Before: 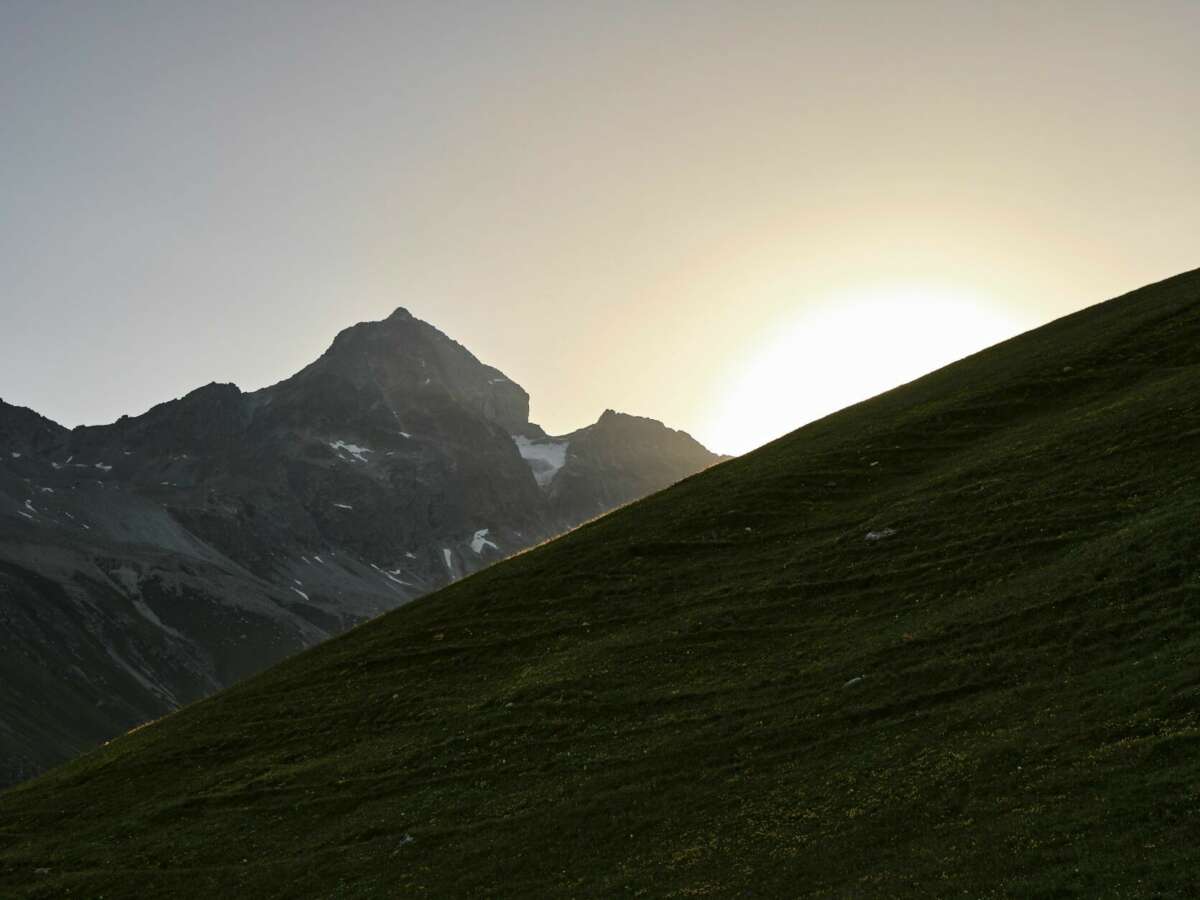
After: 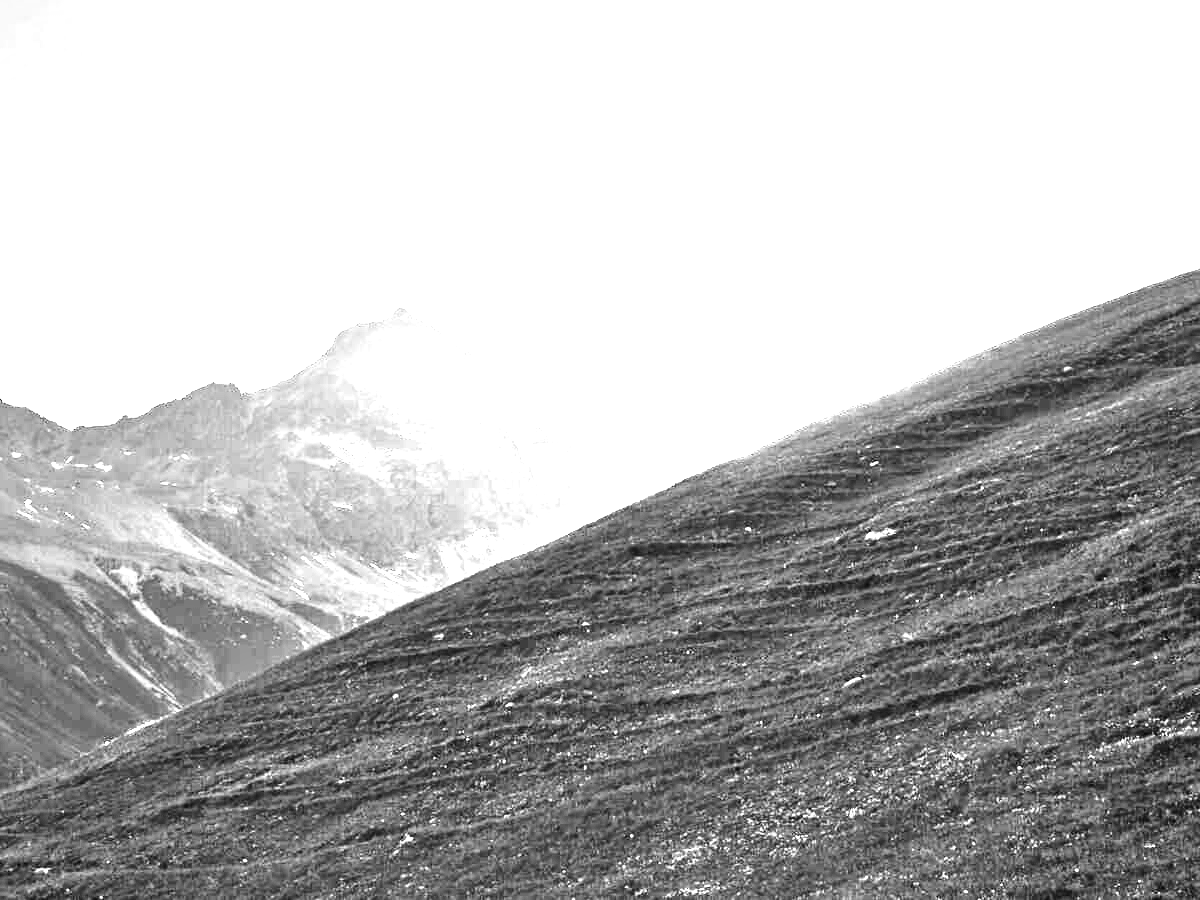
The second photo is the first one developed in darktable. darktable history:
monochrome: a 32, b 64, size 2.3
tone equalizer: -8 EV -0.417 EV, -7 EV -0.389 EV, -6 EV -0.333 EV, -5 EV -0.222 EV, -3 EV 0.222 EV, -2 EV 0.333 EV, -1 EV 0.389 EV, +0 EV 0.417 EV, edges refinement/feathering 500, mask exposure compensation -1.57 EV, preserve details no
white balance: red 8, blue 8
